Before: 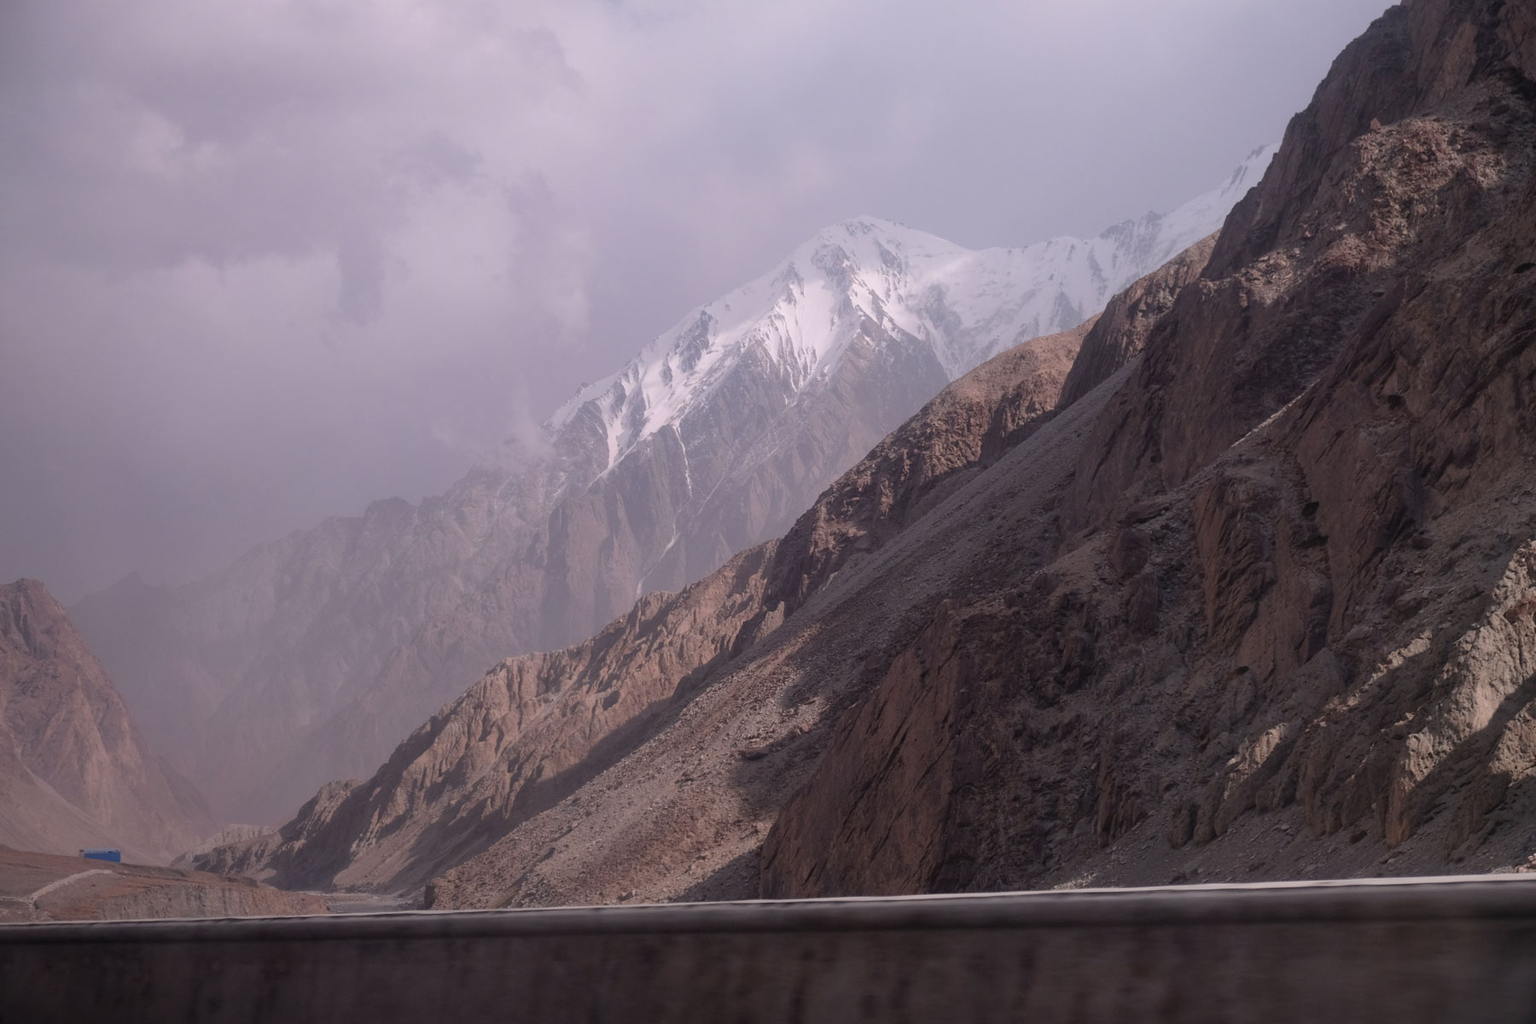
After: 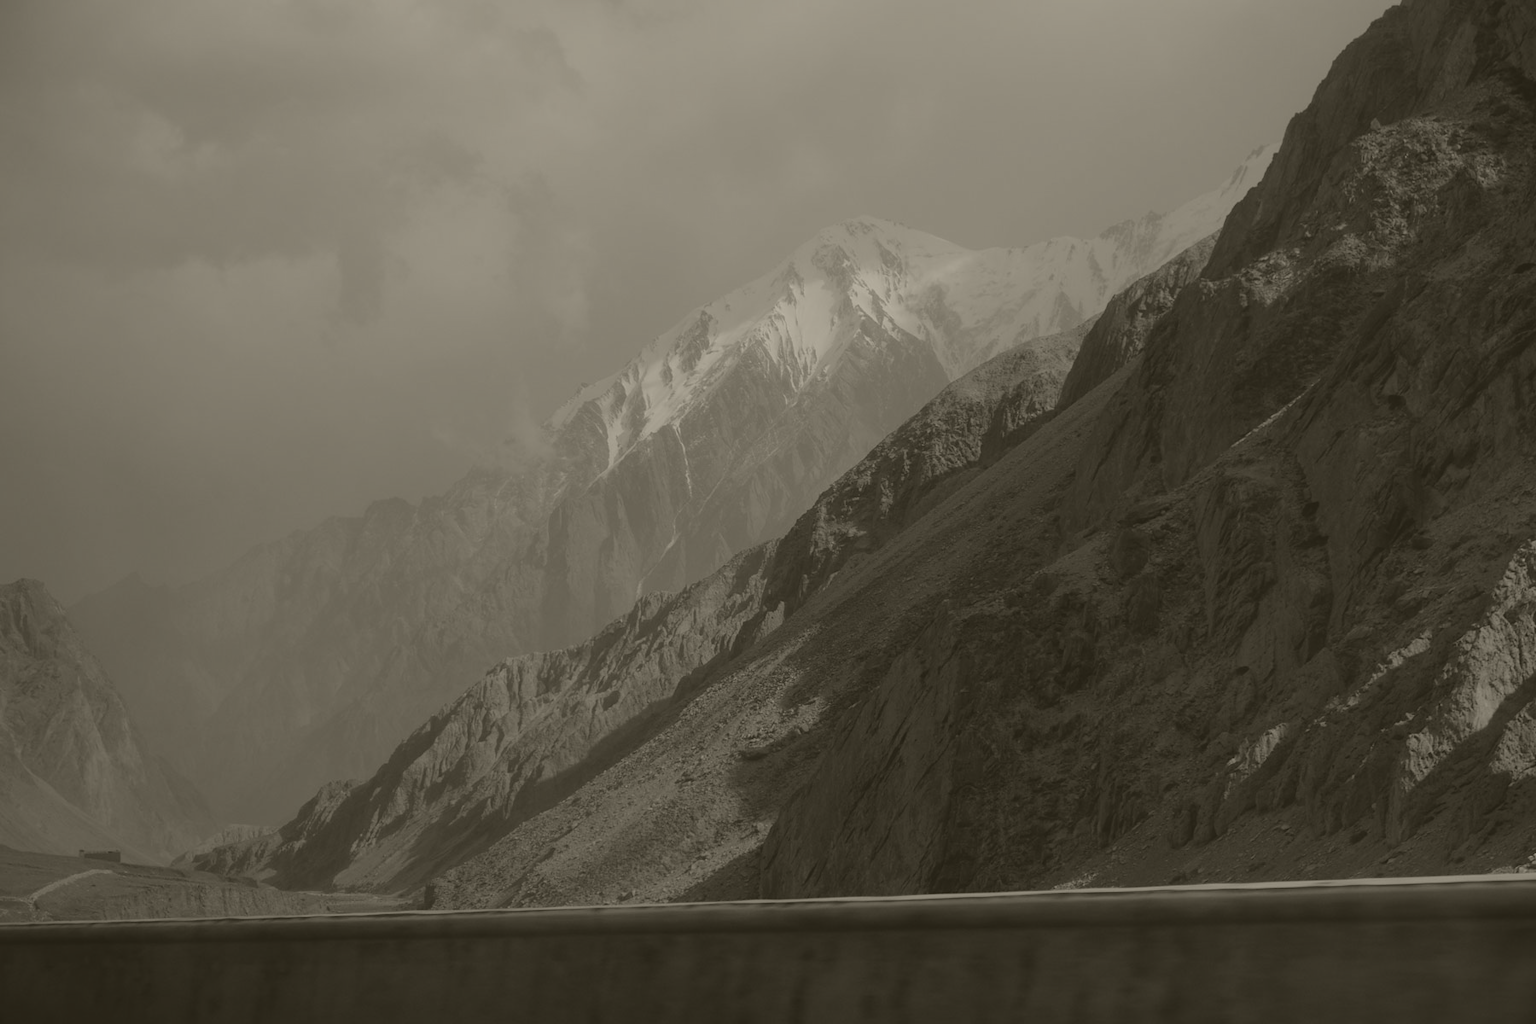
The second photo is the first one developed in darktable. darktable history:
colorize: hue 41.44°, saturation 22%, source mix 60%, lightness 10.61%
tone equalizer: -8 EV -0.417 EV, -7 EV -0.389 EV, -6 EV -0.333 EV, -5 EV -0.222 EV, -3 EV 0.222 EV, -2 EV 0.333 EV, -1 EV 0.389 EV, +0 EV 0.417 EV, edges refinement/feathering 500, mask exposure compensation -1.57 EV, preserve details no
